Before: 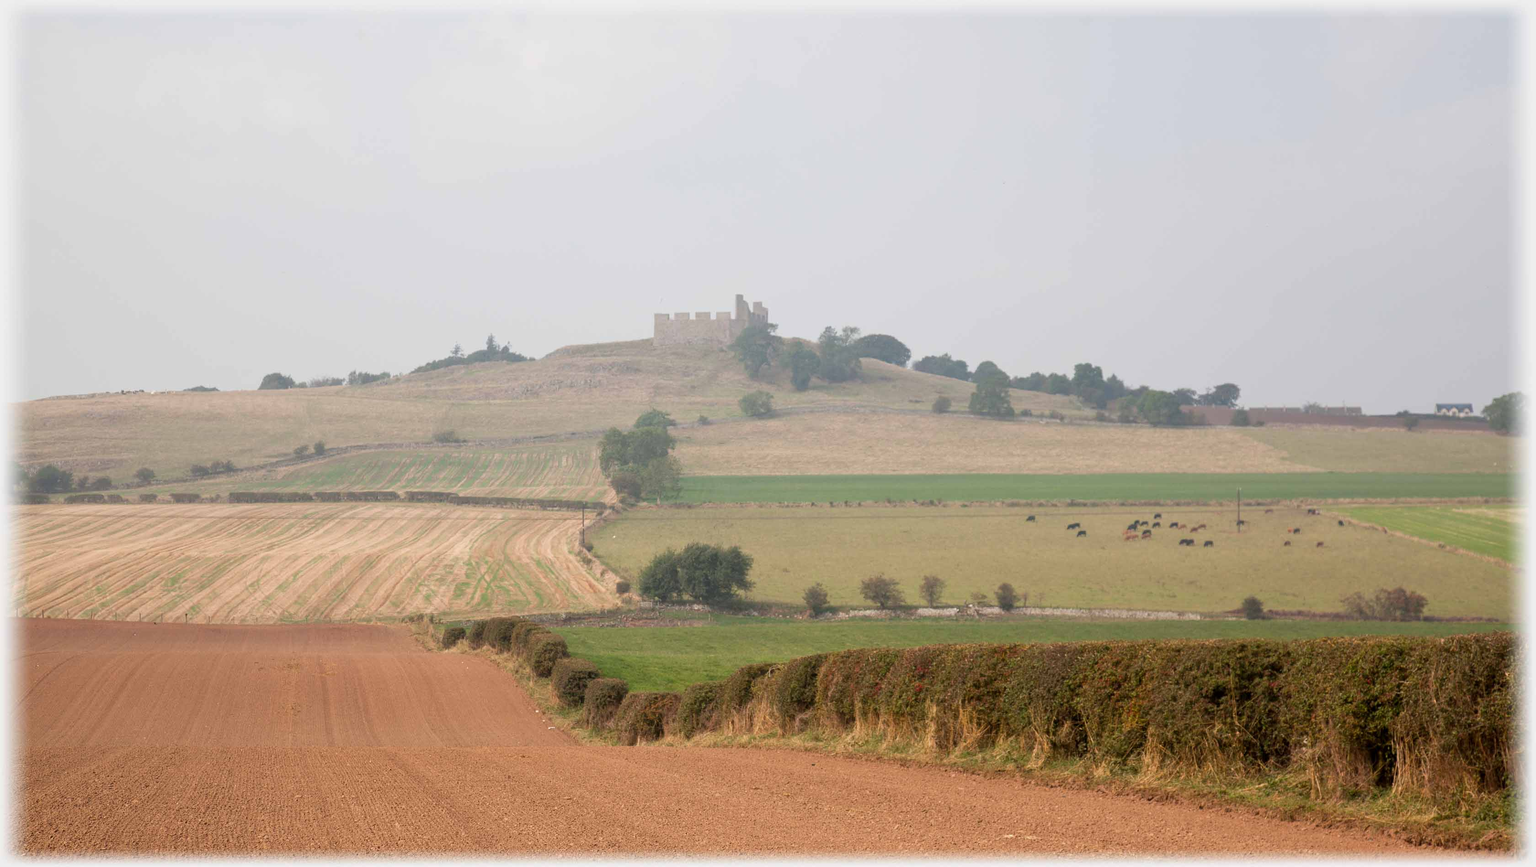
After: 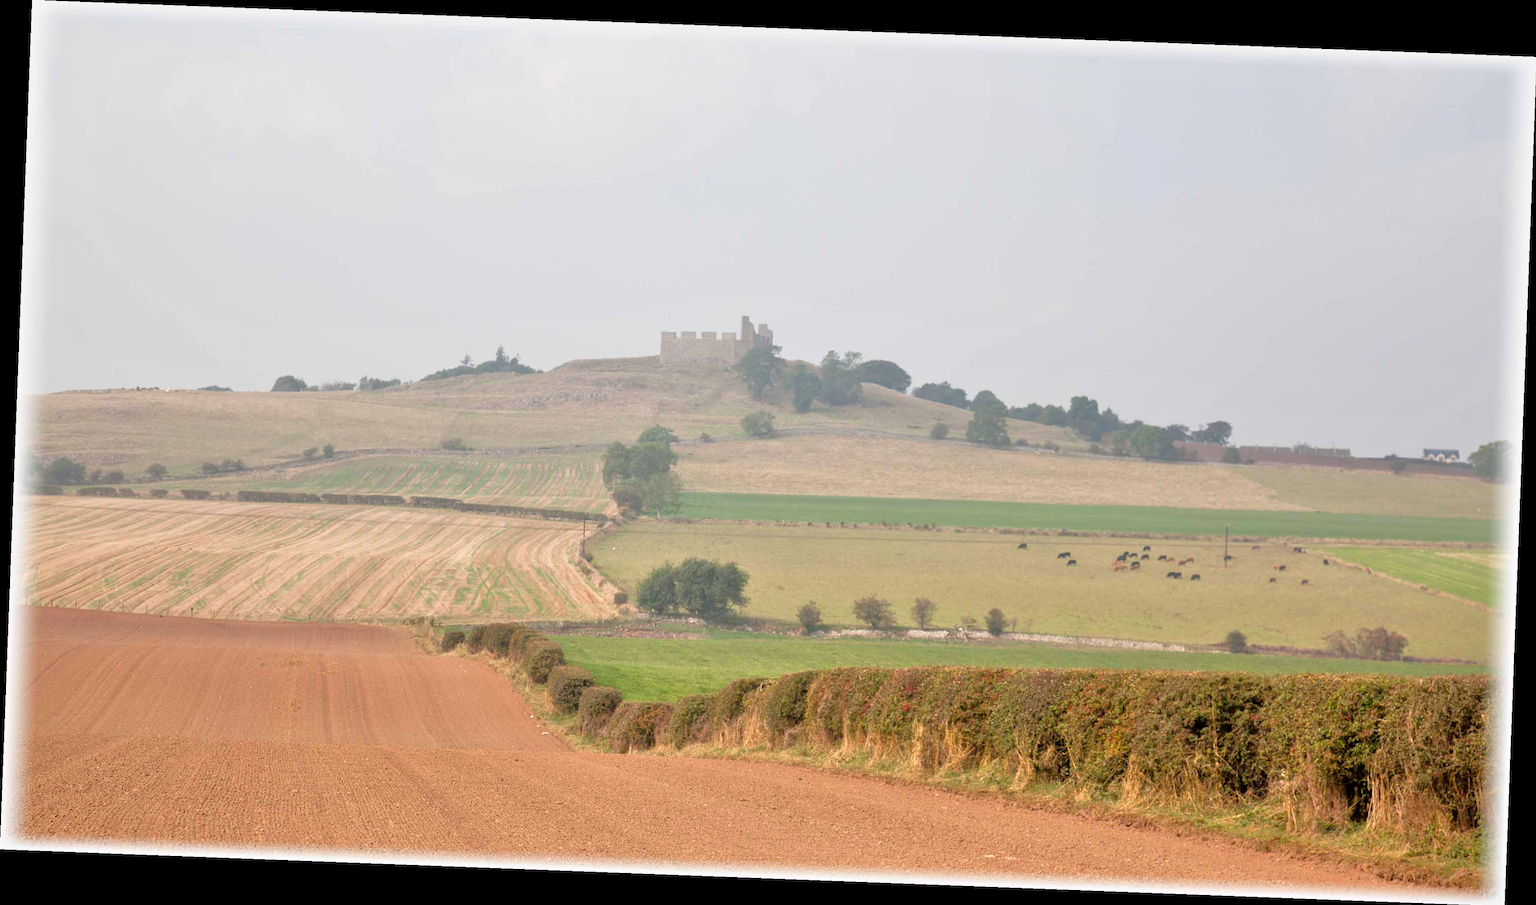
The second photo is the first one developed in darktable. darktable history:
rotate and perspective: rotation 2.17°, automatic cropping off
tone equalizer: -7 EV 0.15 EV, -6 EV 0.6 EV, -5 EV 1.15 EV, -4 EV 1.33 EV, -3 EV 1.15 EV, -2 EV 0.6 EV, -1 EV 0.15 EV, mask exposure compensation -0.5 EV
